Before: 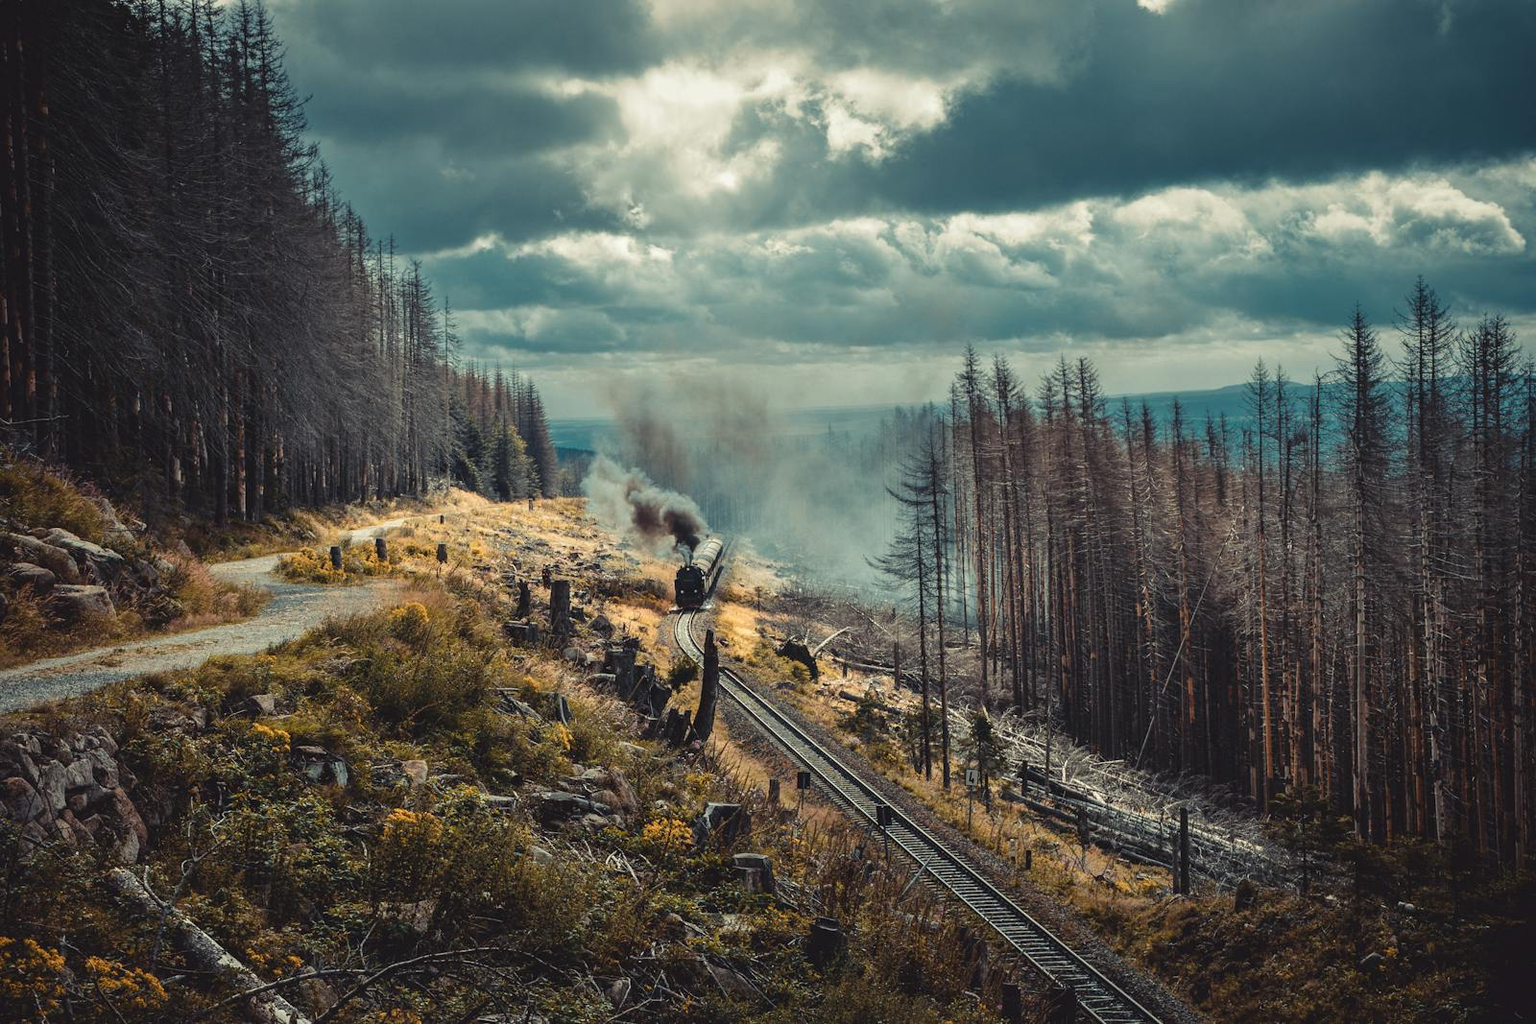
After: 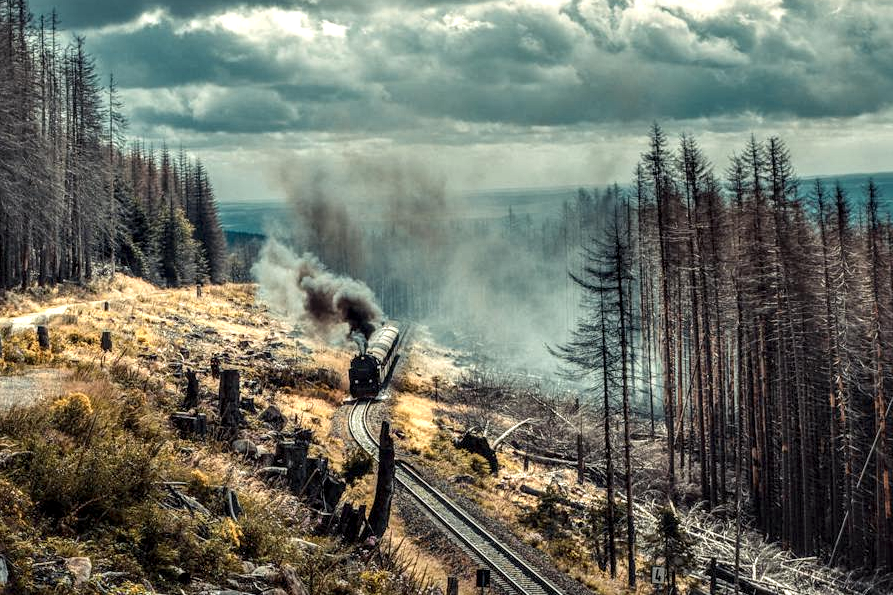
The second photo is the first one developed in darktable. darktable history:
crop and rotate: left 22.13%, top 22.054%, right 22.026%, bottom 22.102%
local contrast: highlights 65%, shadows 54%, detail 169%, midtone range 0.514
